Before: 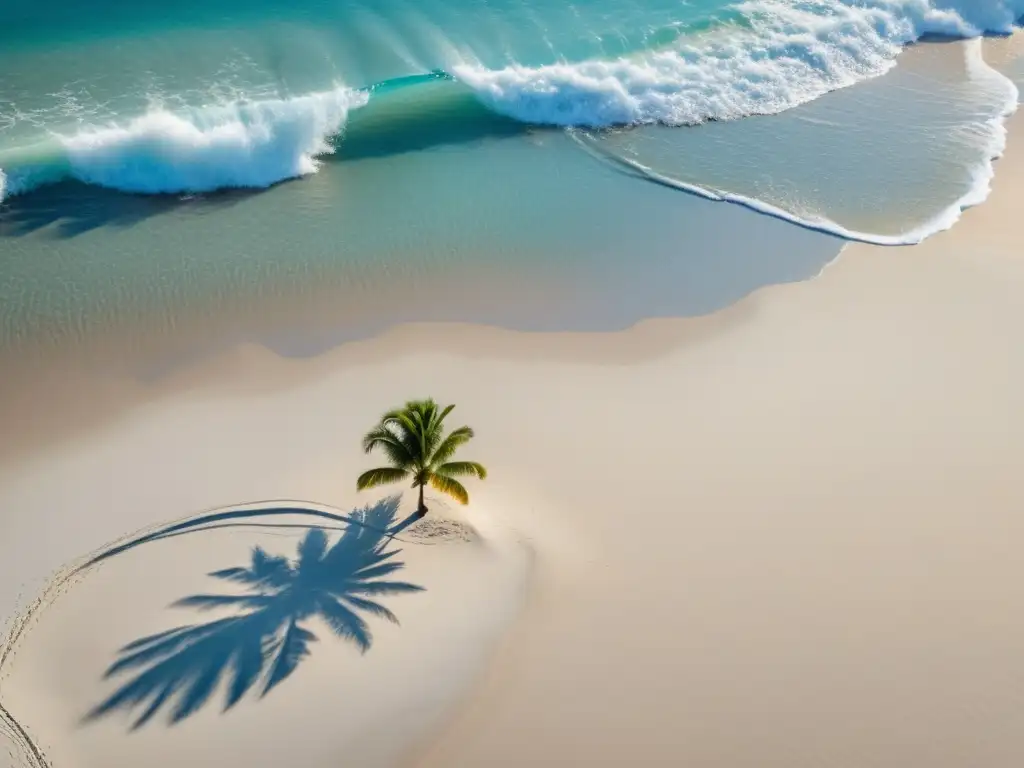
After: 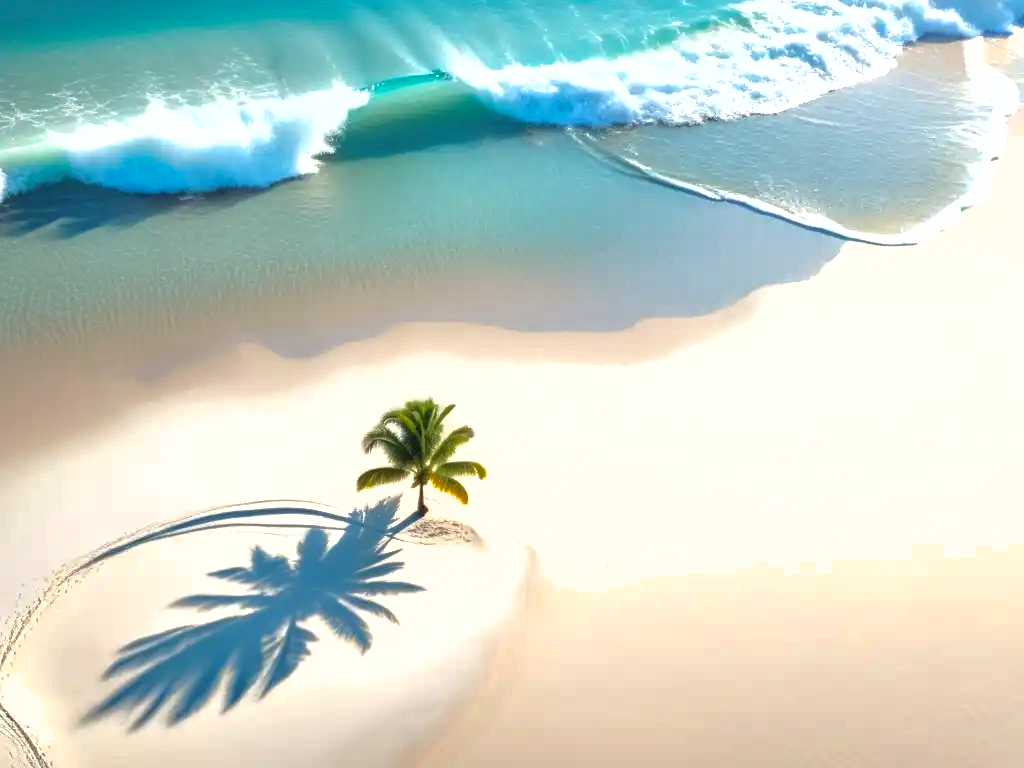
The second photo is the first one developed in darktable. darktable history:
shadows and highlights: highlights color adjustment 42.37%
exposure: black level correction 0, exposure 0.953 EV, compensate highlight preservation false
